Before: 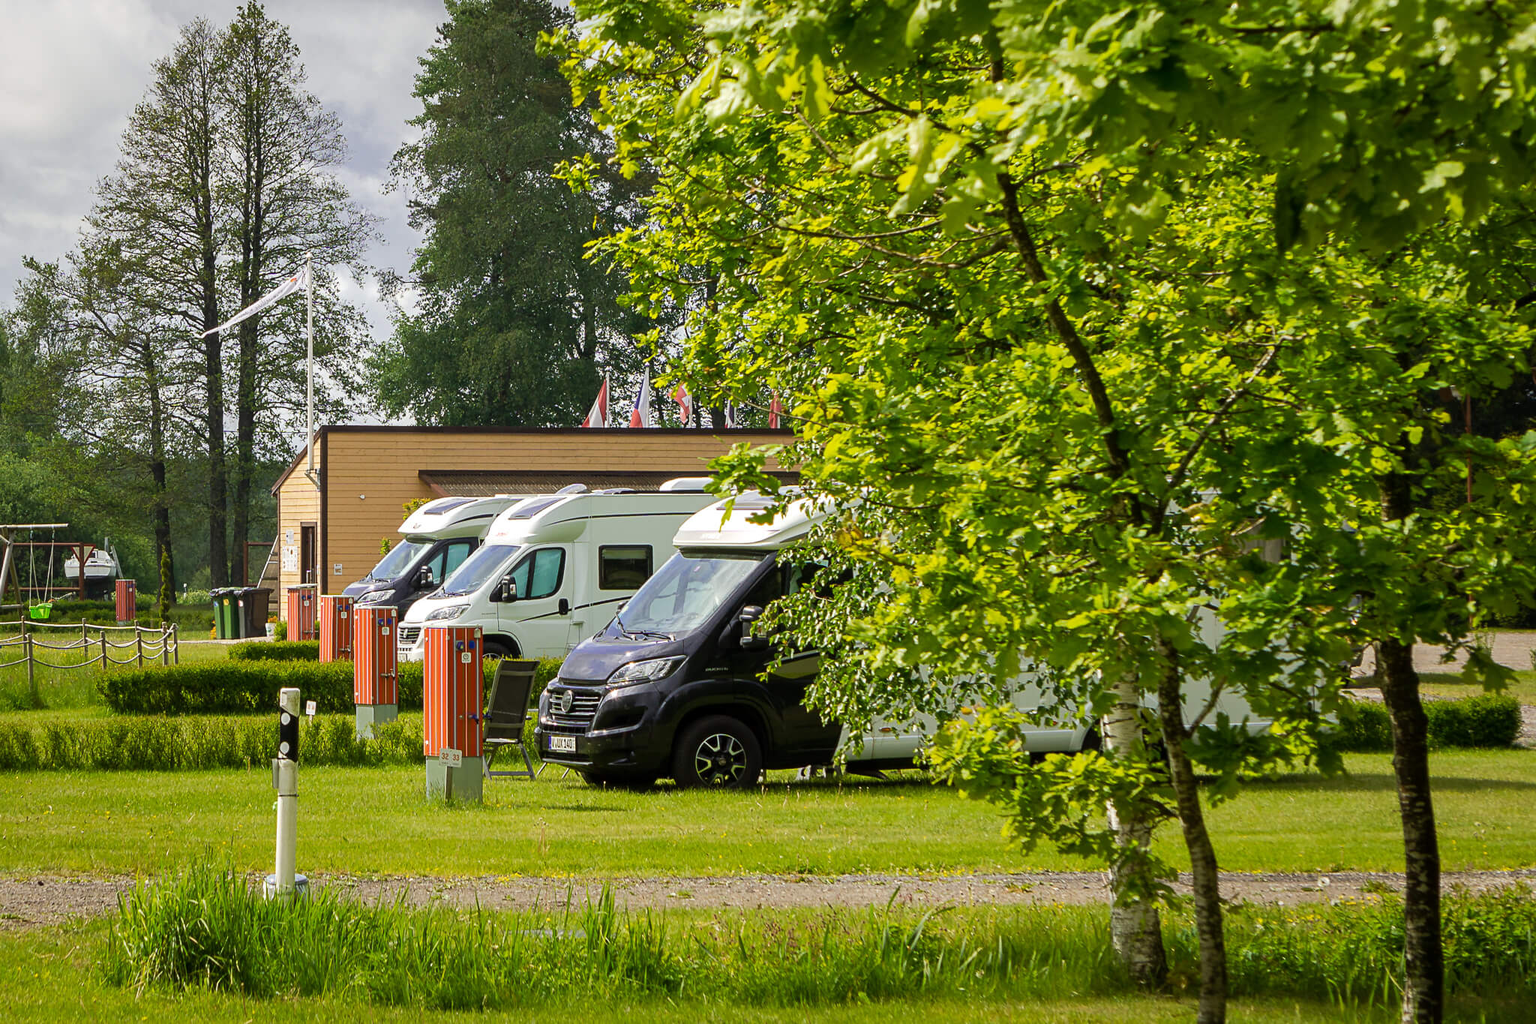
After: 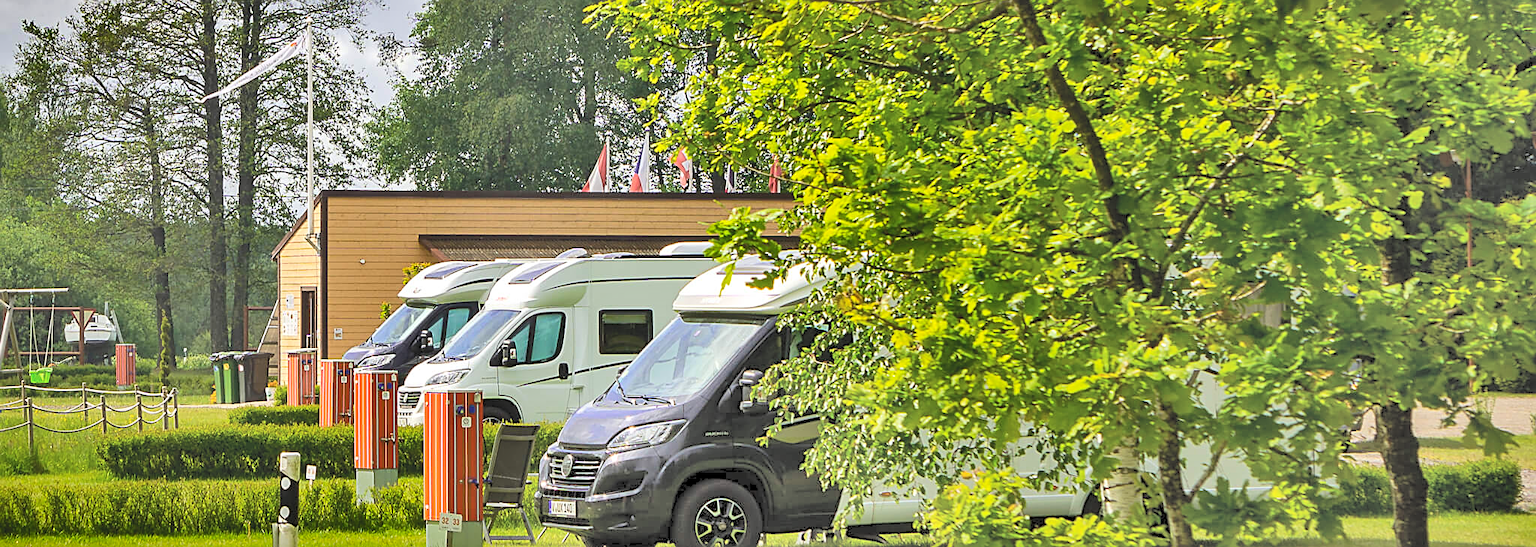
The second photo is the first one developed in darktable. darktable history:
sharpen: on, module defaults
crop and rotate: top 23.043%, bottom 23.437%
contrast brightness saturation: brightness 1
shadows and highlights: shadows 20.91, highlights -82.73, soften with gaussian
